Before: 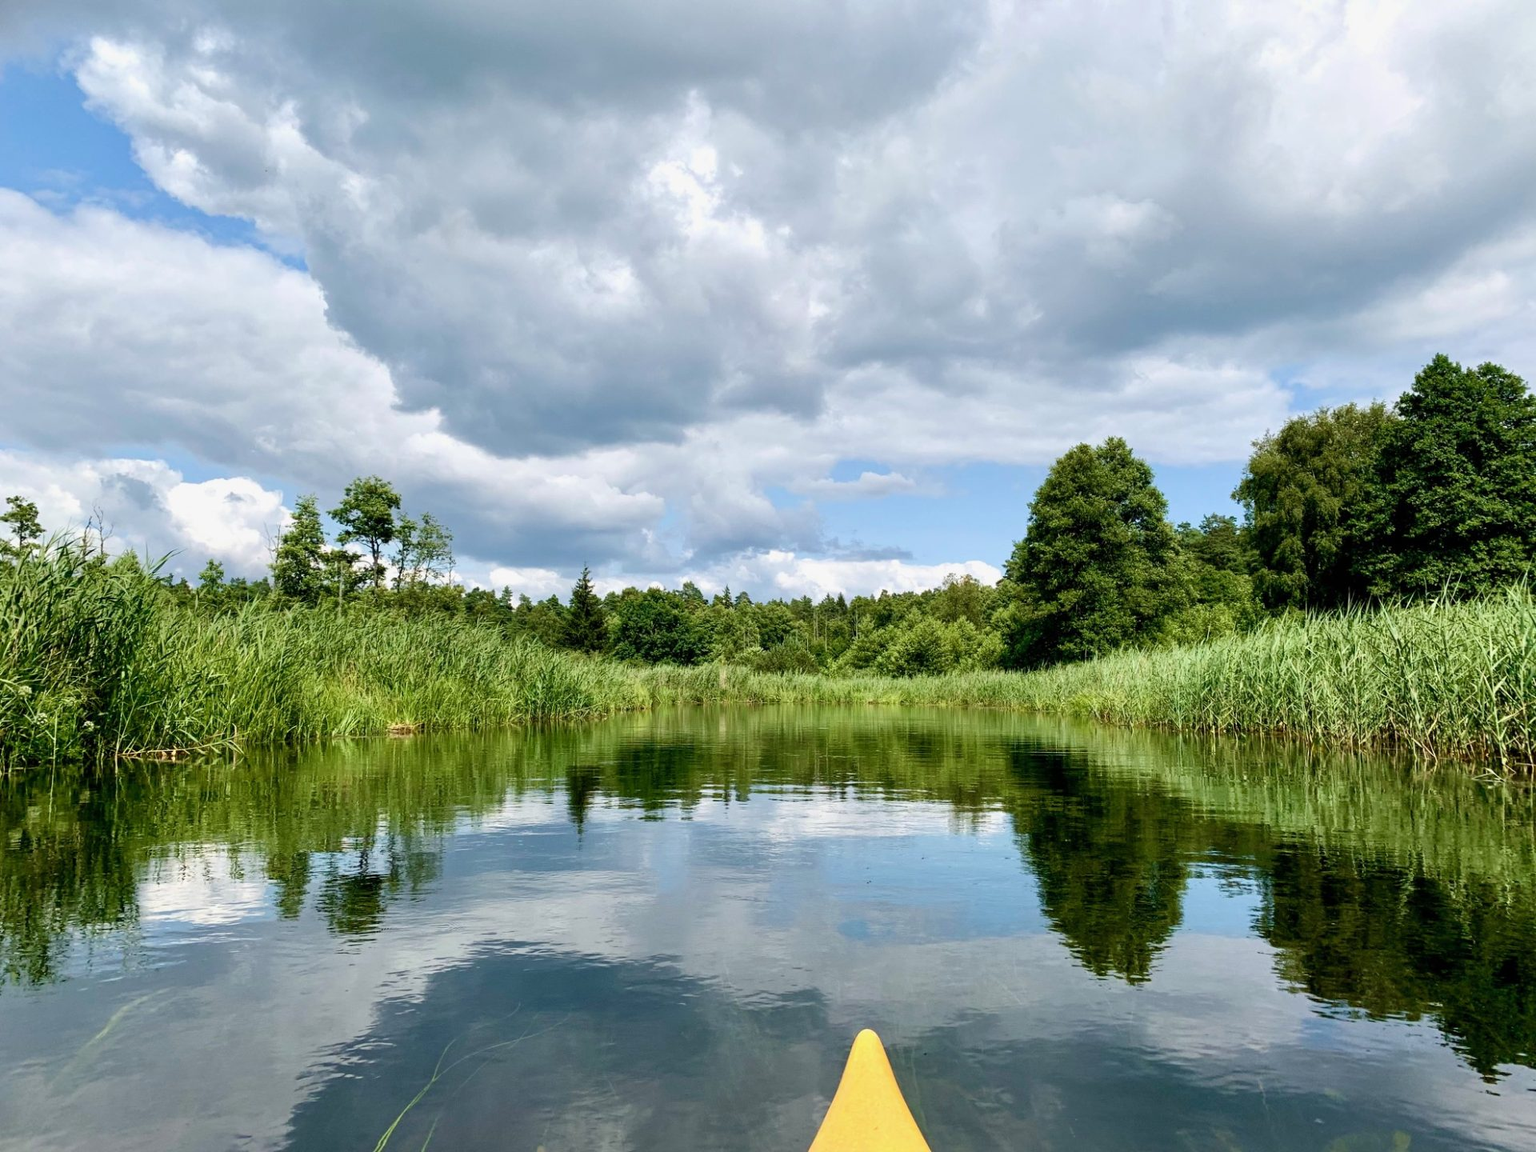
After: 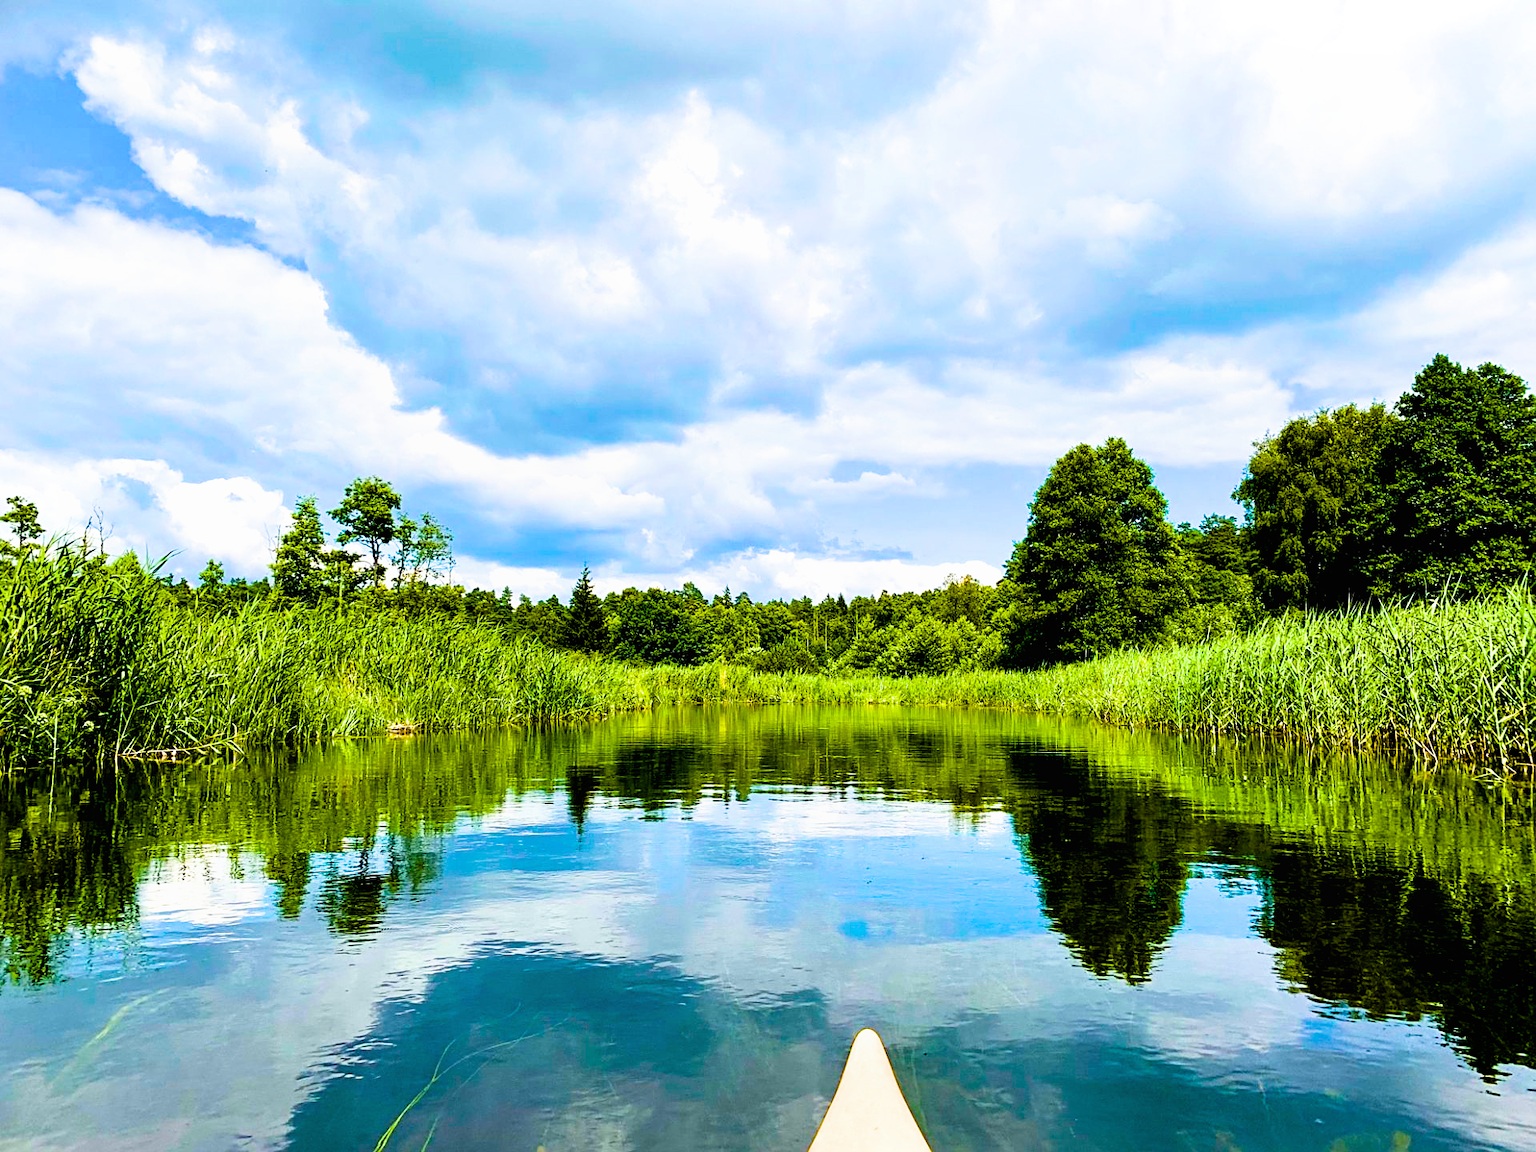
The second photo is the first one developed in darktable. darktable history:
filmic rgb: black relative exposure -5 EV, white relative exposure 3.2 EV, hardness 3.42, contrast 1.2, highlights saturation mix -30%
sharpen: on, module defaults
local contrast: mode bilateral grid, contrast 100, coarseness 100, detail 91%, midtone range 0.2
color balance rgb: linear chroma grading › global chroma 20%, perceptual saturation grading › global saturation 65%, perceptual saturation grading › highlights 50%, perceptual saturation grading › shadows 30%, perceptual brilliance grading › global brilliance 12%, perceptual brilliance grading › highlights 15%, global vibrance 20%
